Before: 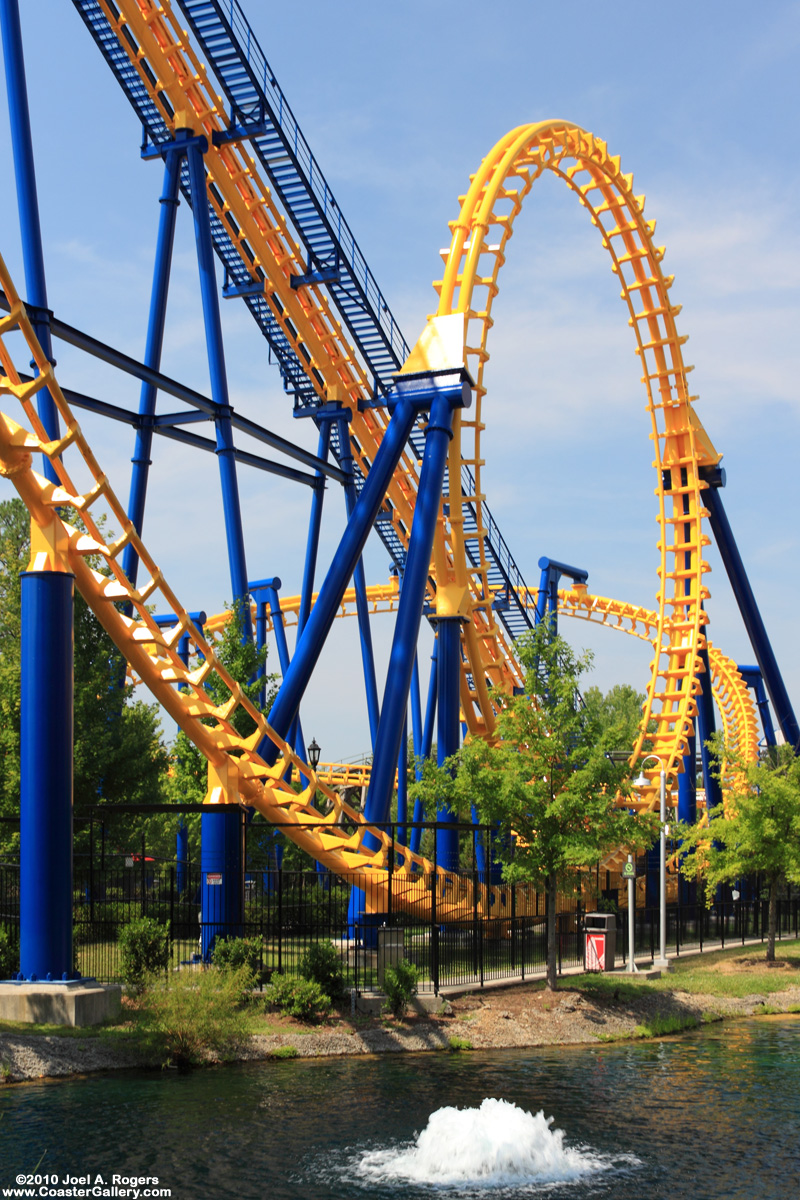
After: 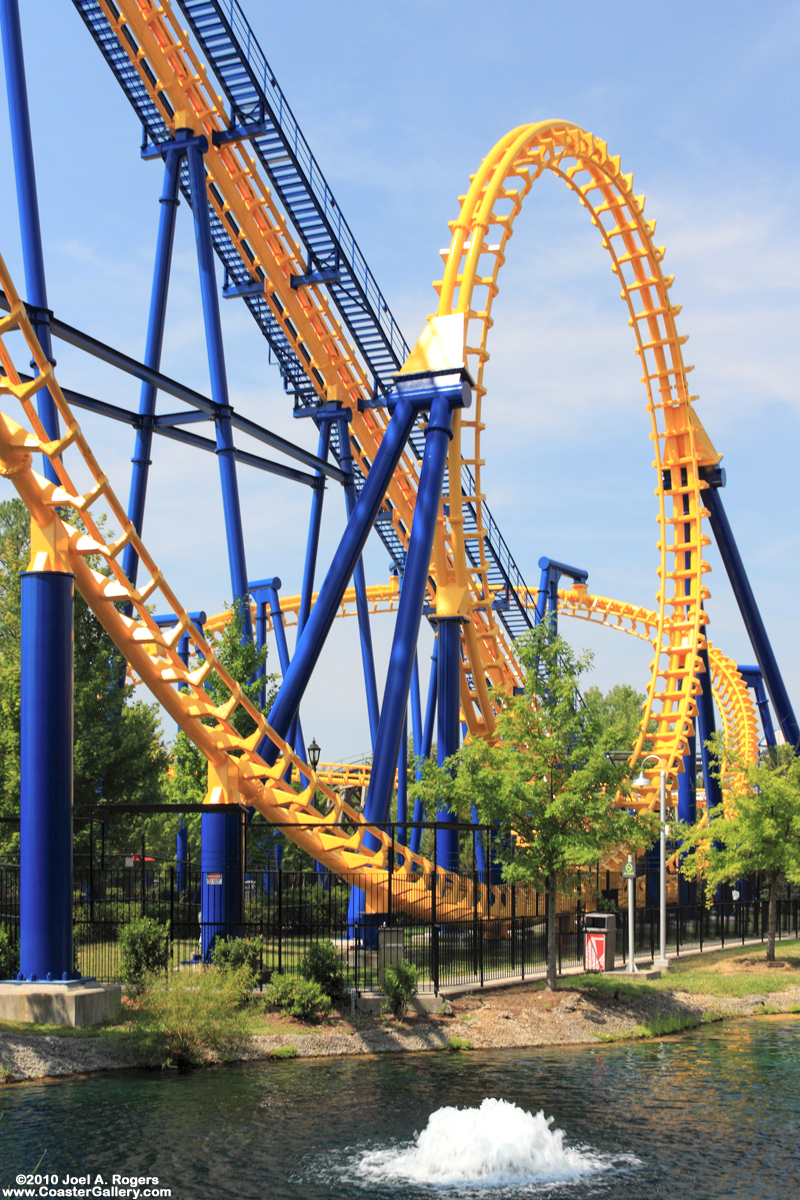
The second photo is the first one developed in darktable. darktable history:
local contrast: highlights 100%, shadows 100%, detail 120%, midtone range 0.2
contrast brightness saturation: brightness 0.13
